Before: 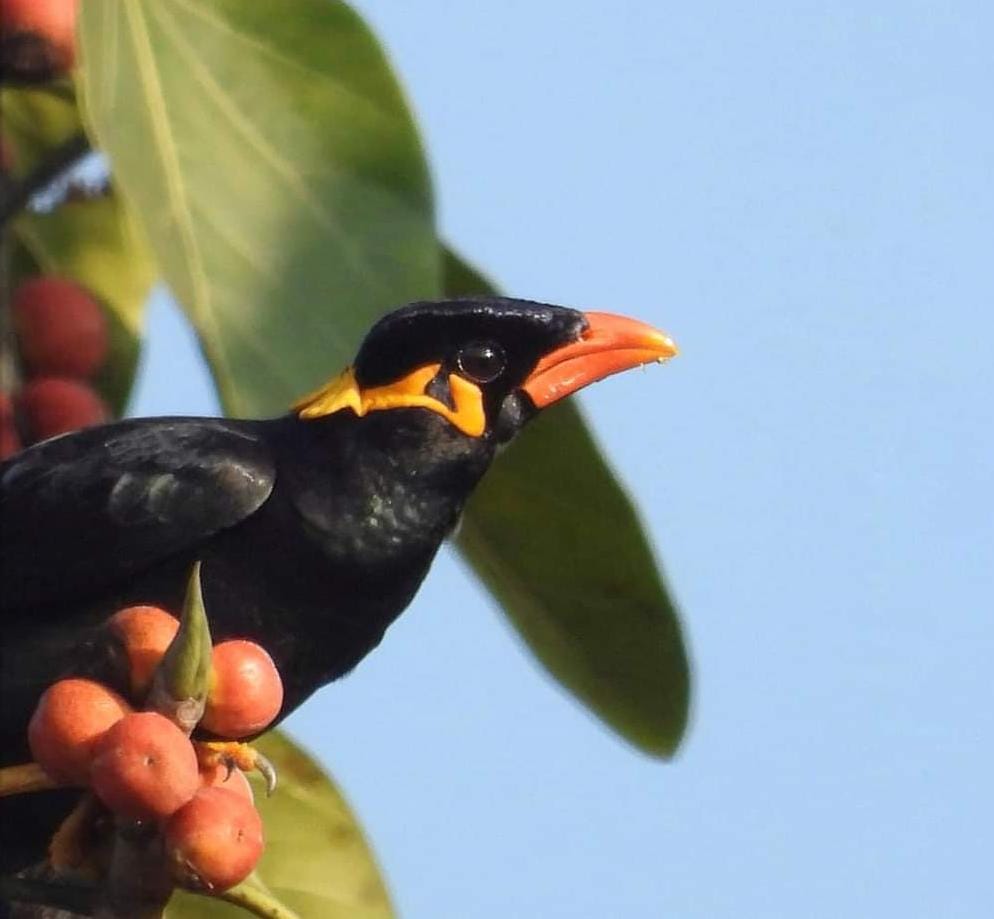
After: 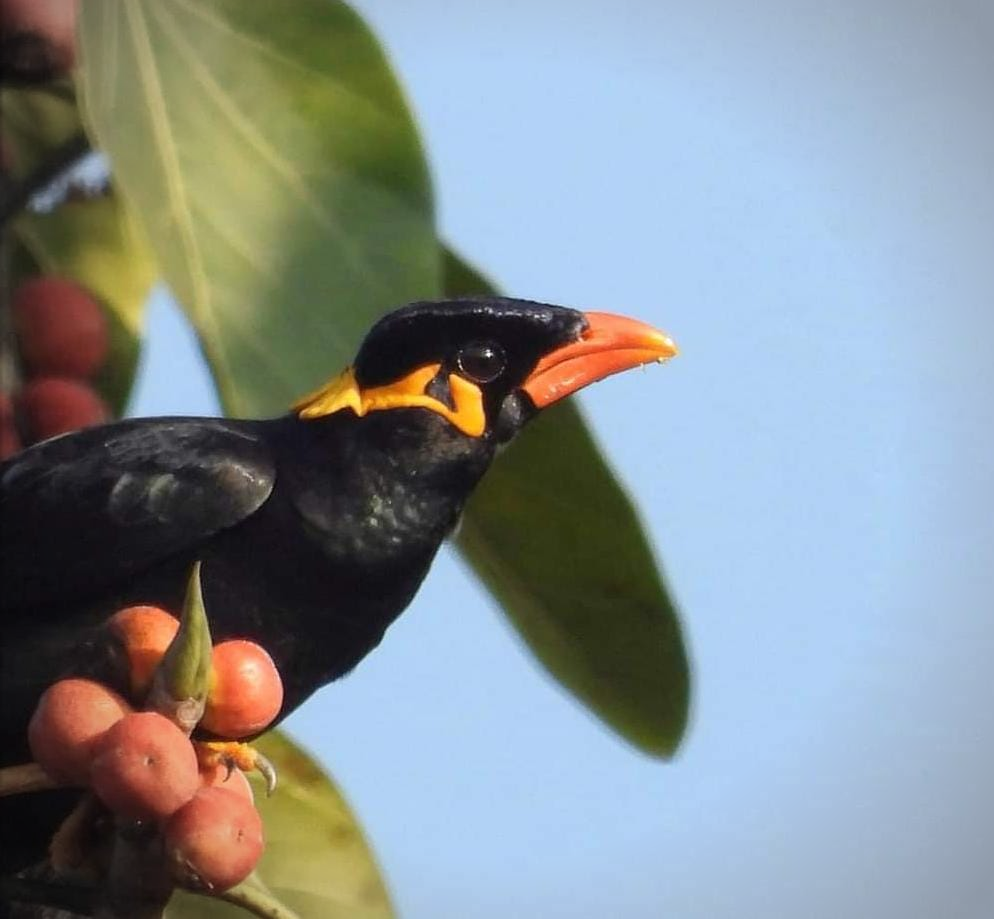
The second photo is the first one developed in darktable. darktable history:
vignetting: fall-off start 79.83%
